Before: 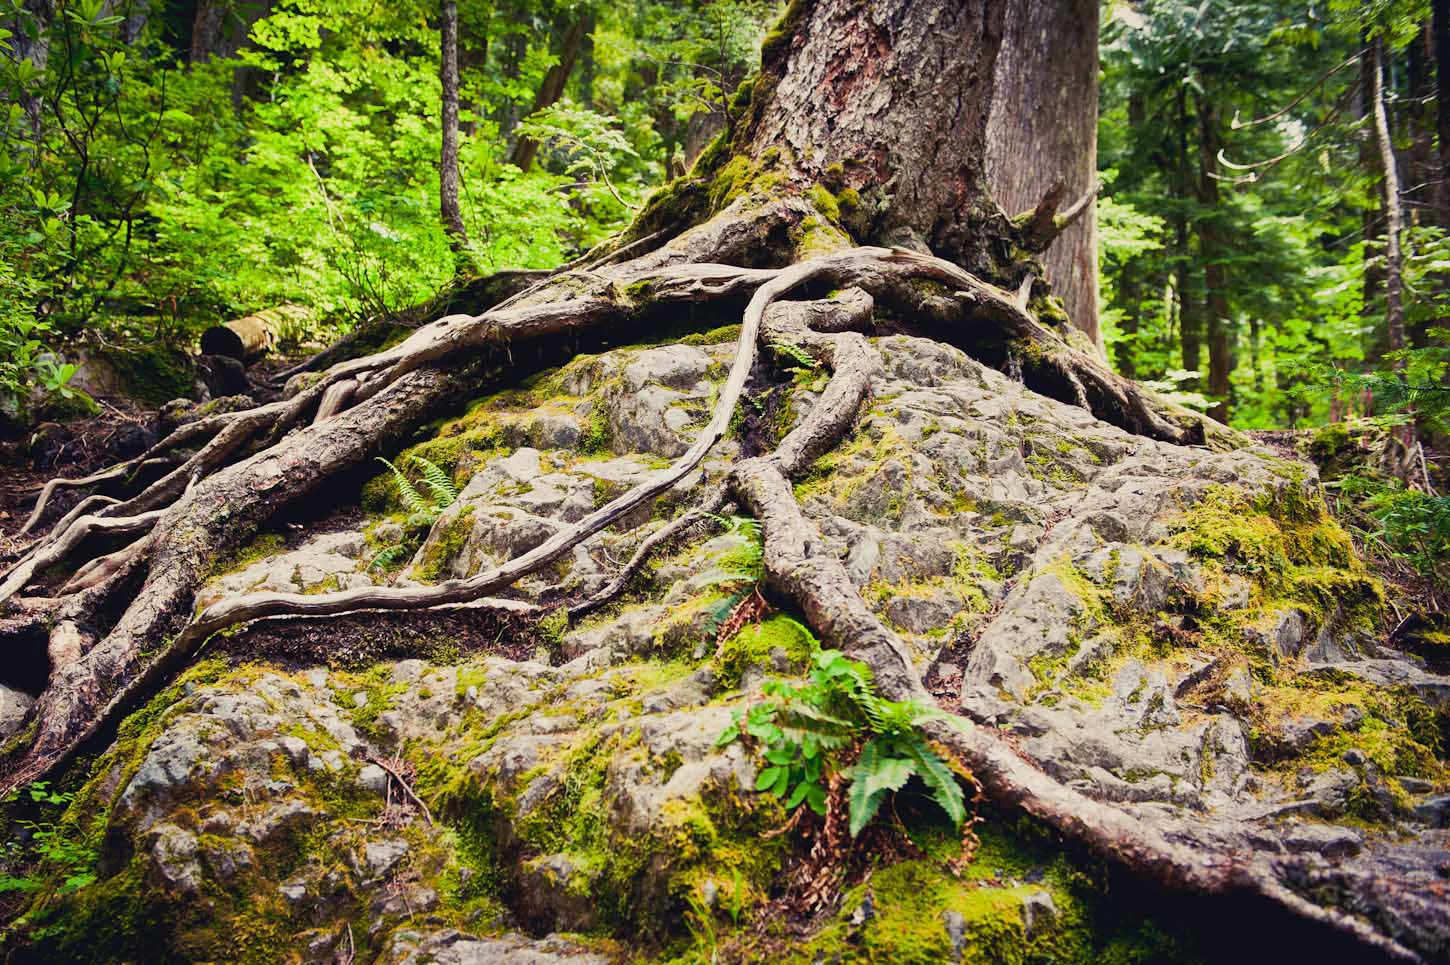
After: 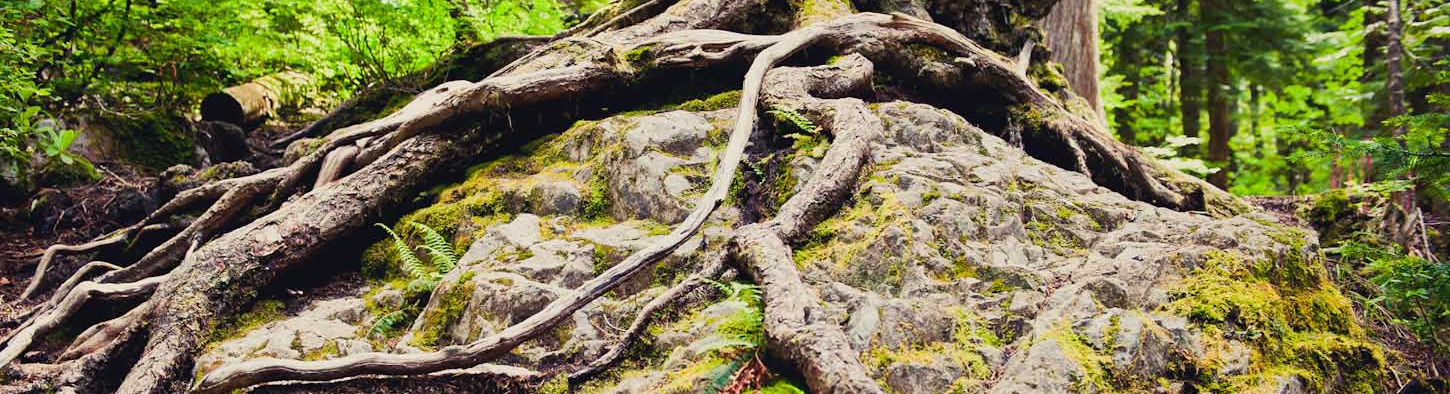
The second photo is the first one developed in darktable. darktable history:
crop and rotate: top 24.265%, bottom 34.814%
